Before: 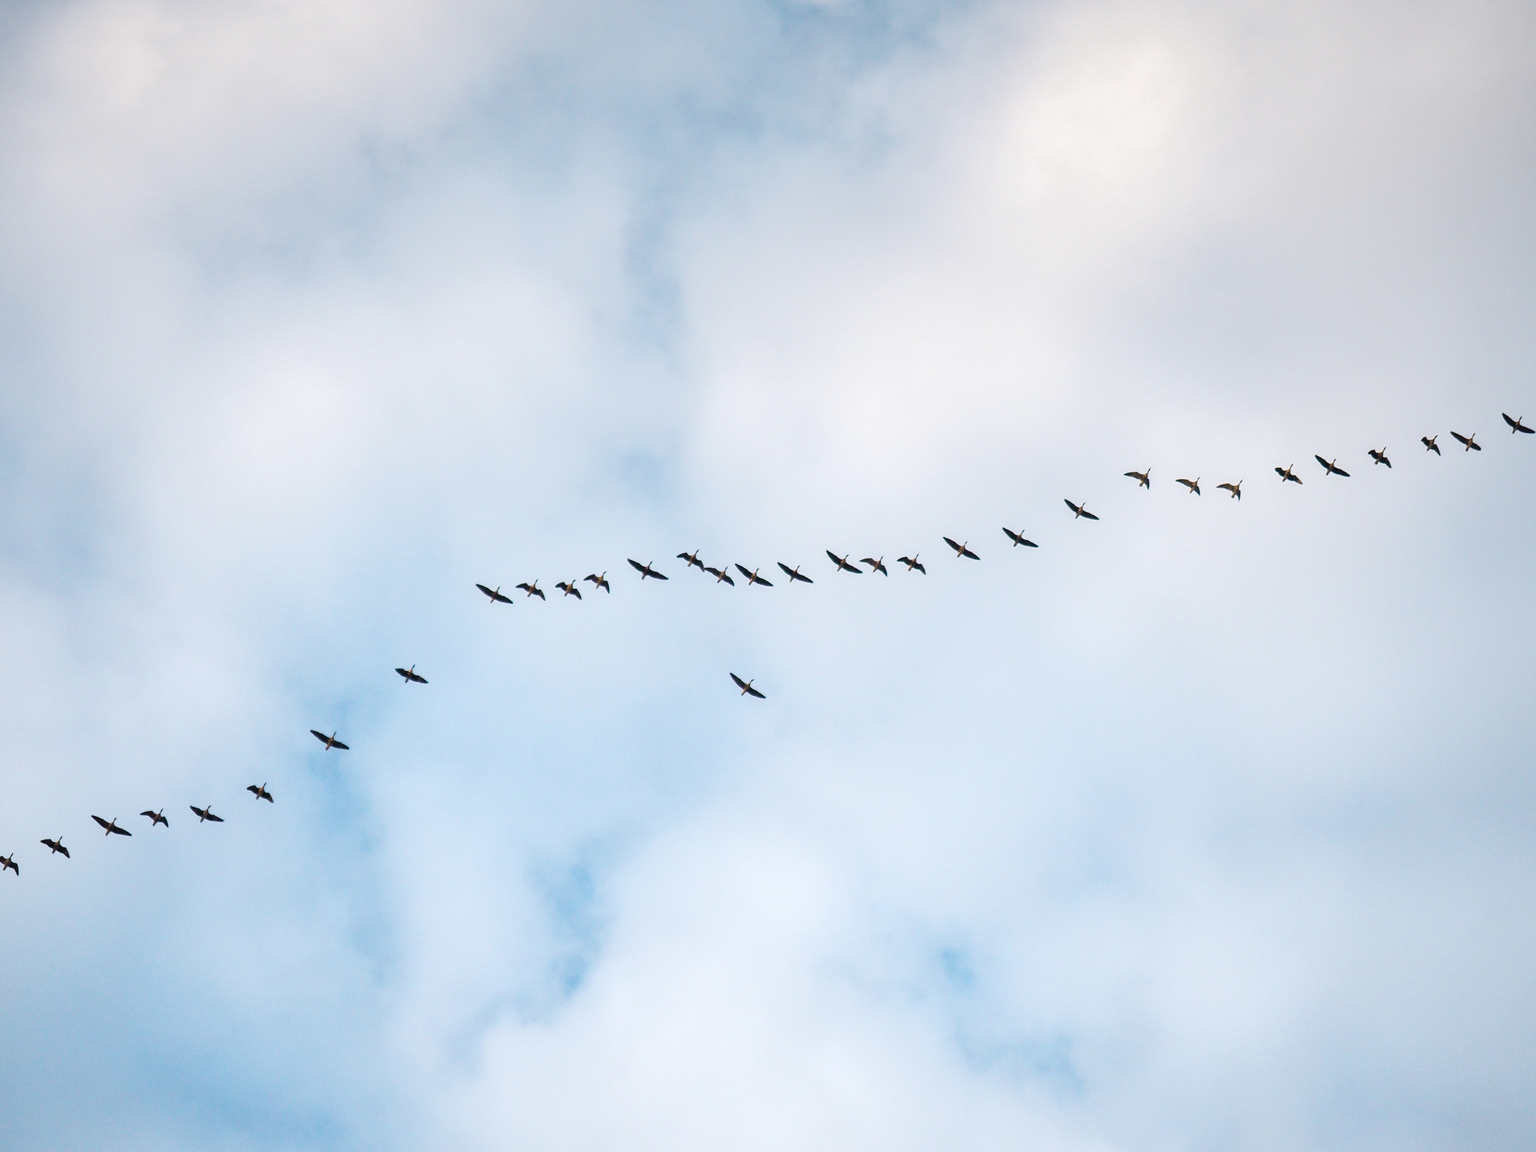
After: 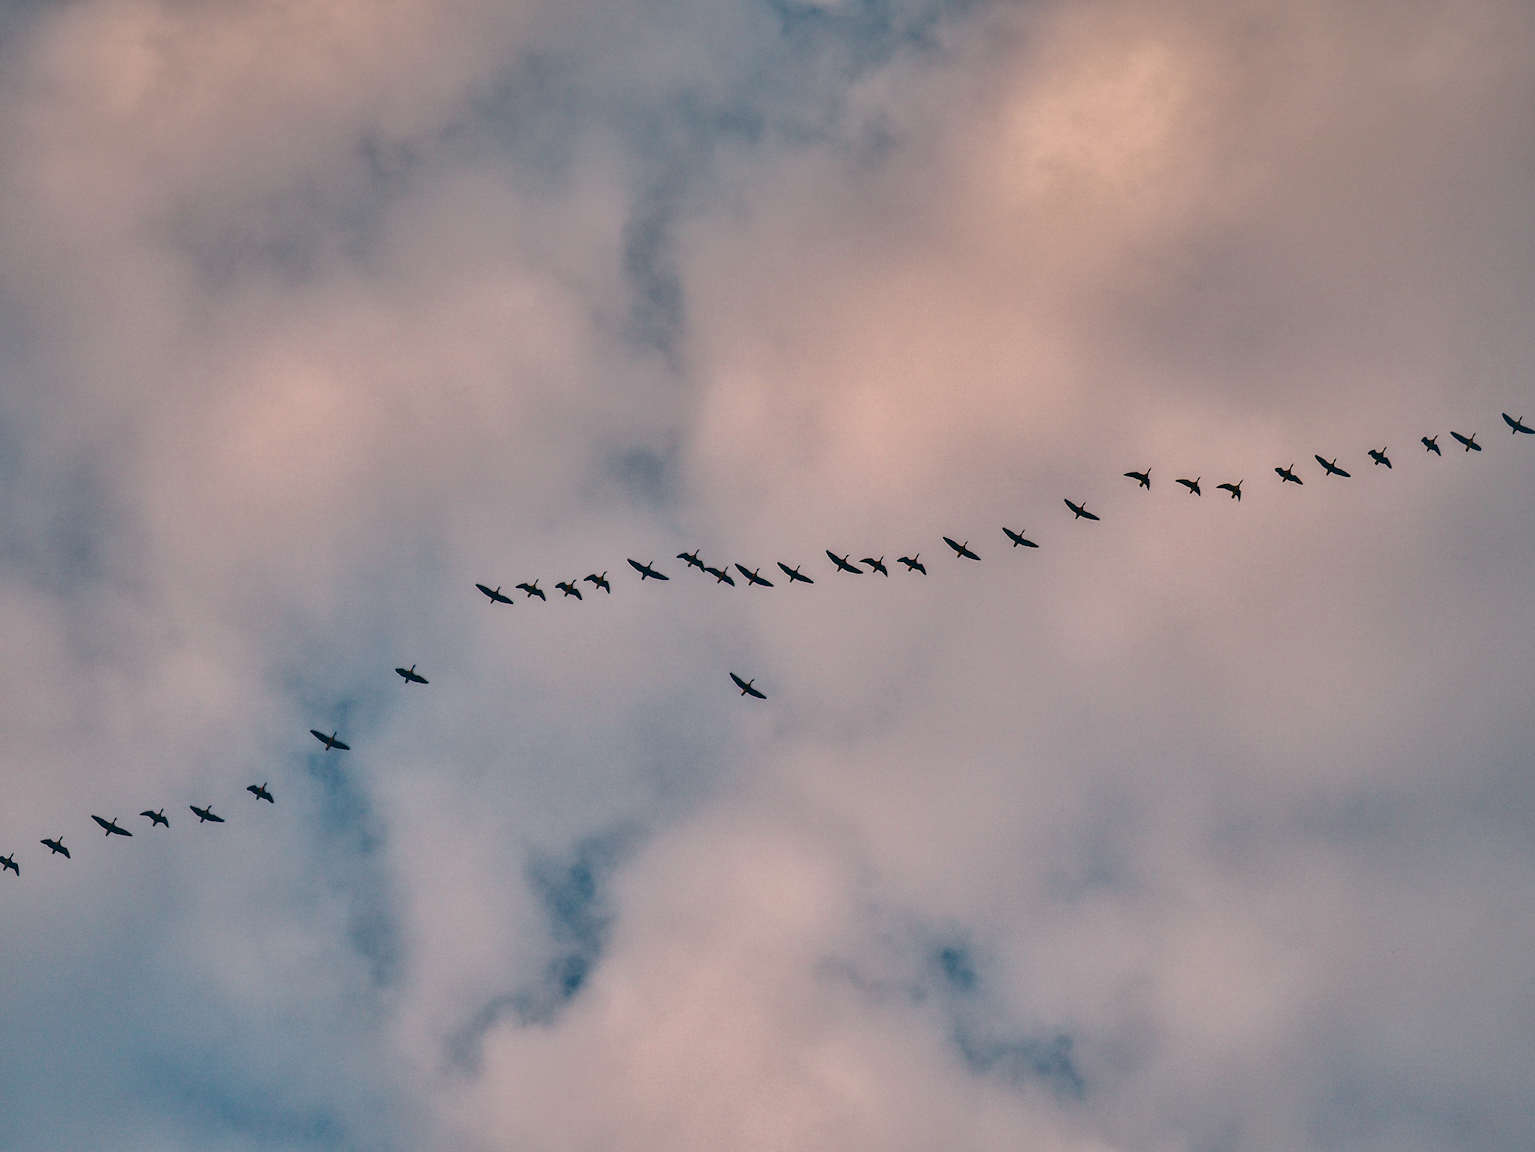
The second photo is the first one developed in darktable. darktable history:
exposure: exposure -0.04 EV, compensate highlight preservation false
shadows and highlights: shadows 80.73, white point adjustment -9.07, highlights -61.46, soften with gaussian
tone equalizer: on, module defaults
color balance: lift [1.006, 0.985, 1.002, 1.015], gamma [1, 0.953, 1.008, 1.047], gain [1.076, 1.13, 1.004, 0.87]
